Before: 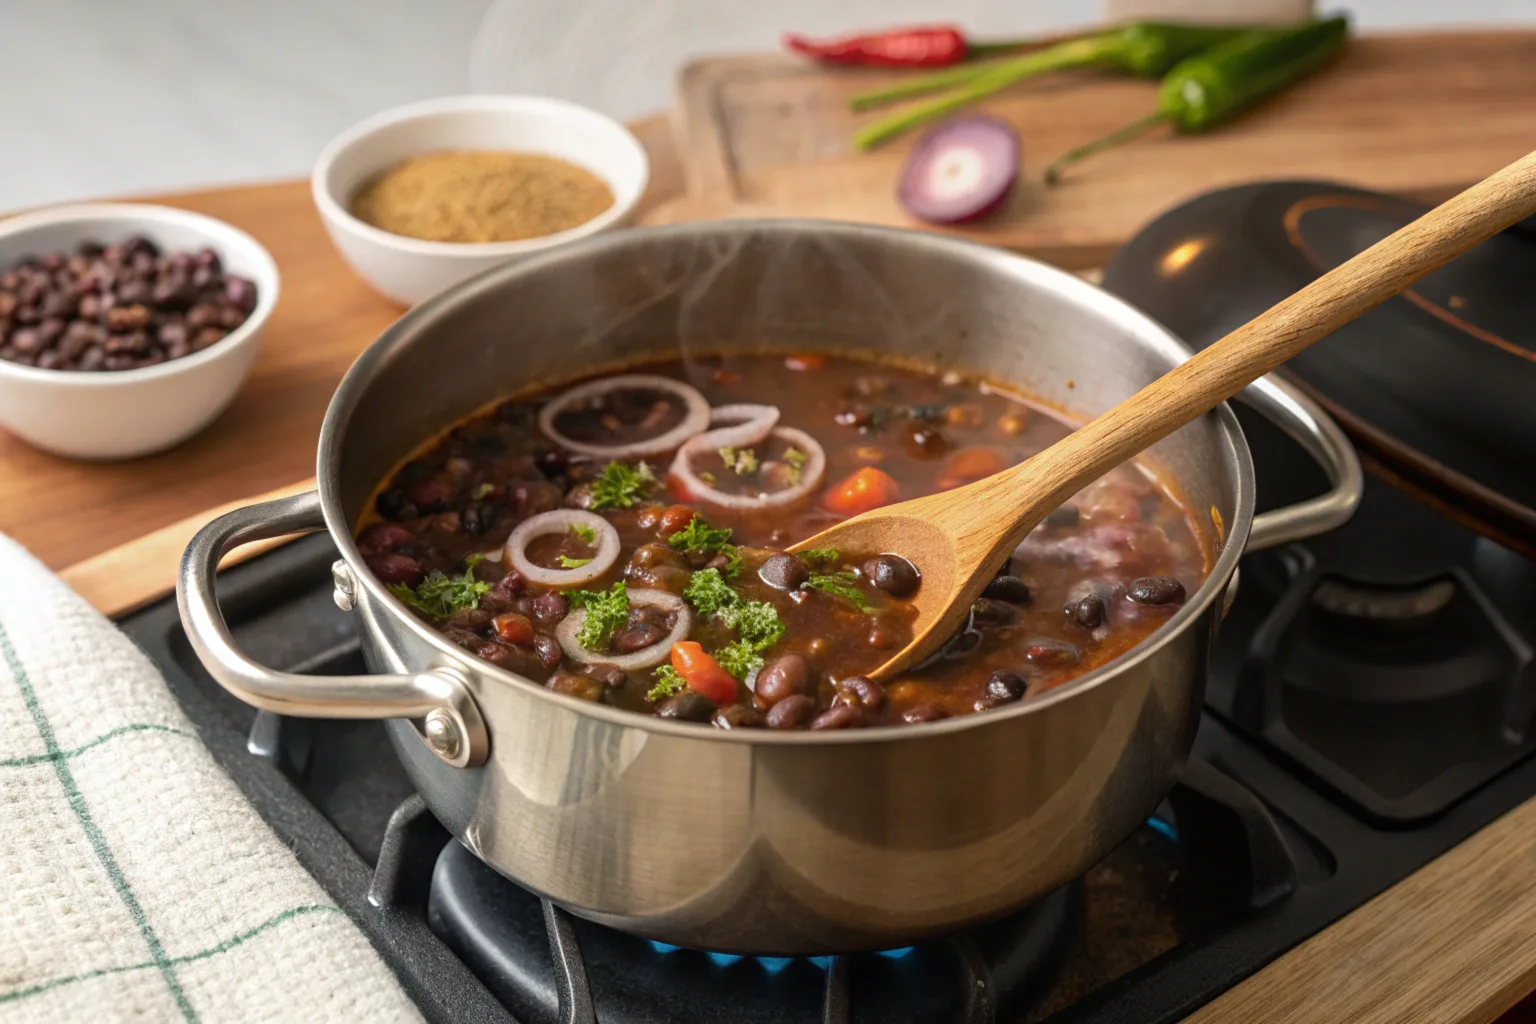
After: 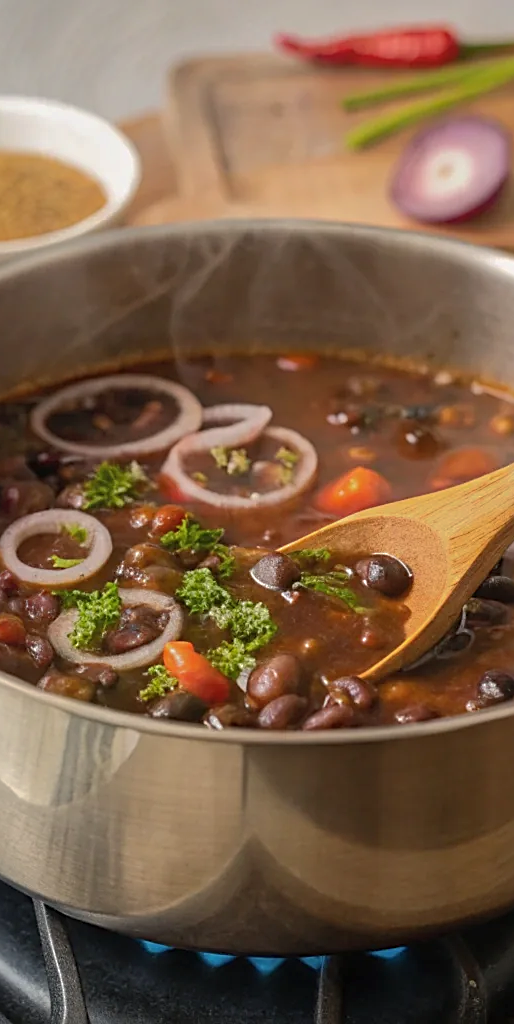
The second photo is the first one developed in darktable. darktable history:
crop: left 33.103%, right 33.422%
sharpen: on, module defaults
shadows and highlights: shadows 39.49, highlights -59.74
